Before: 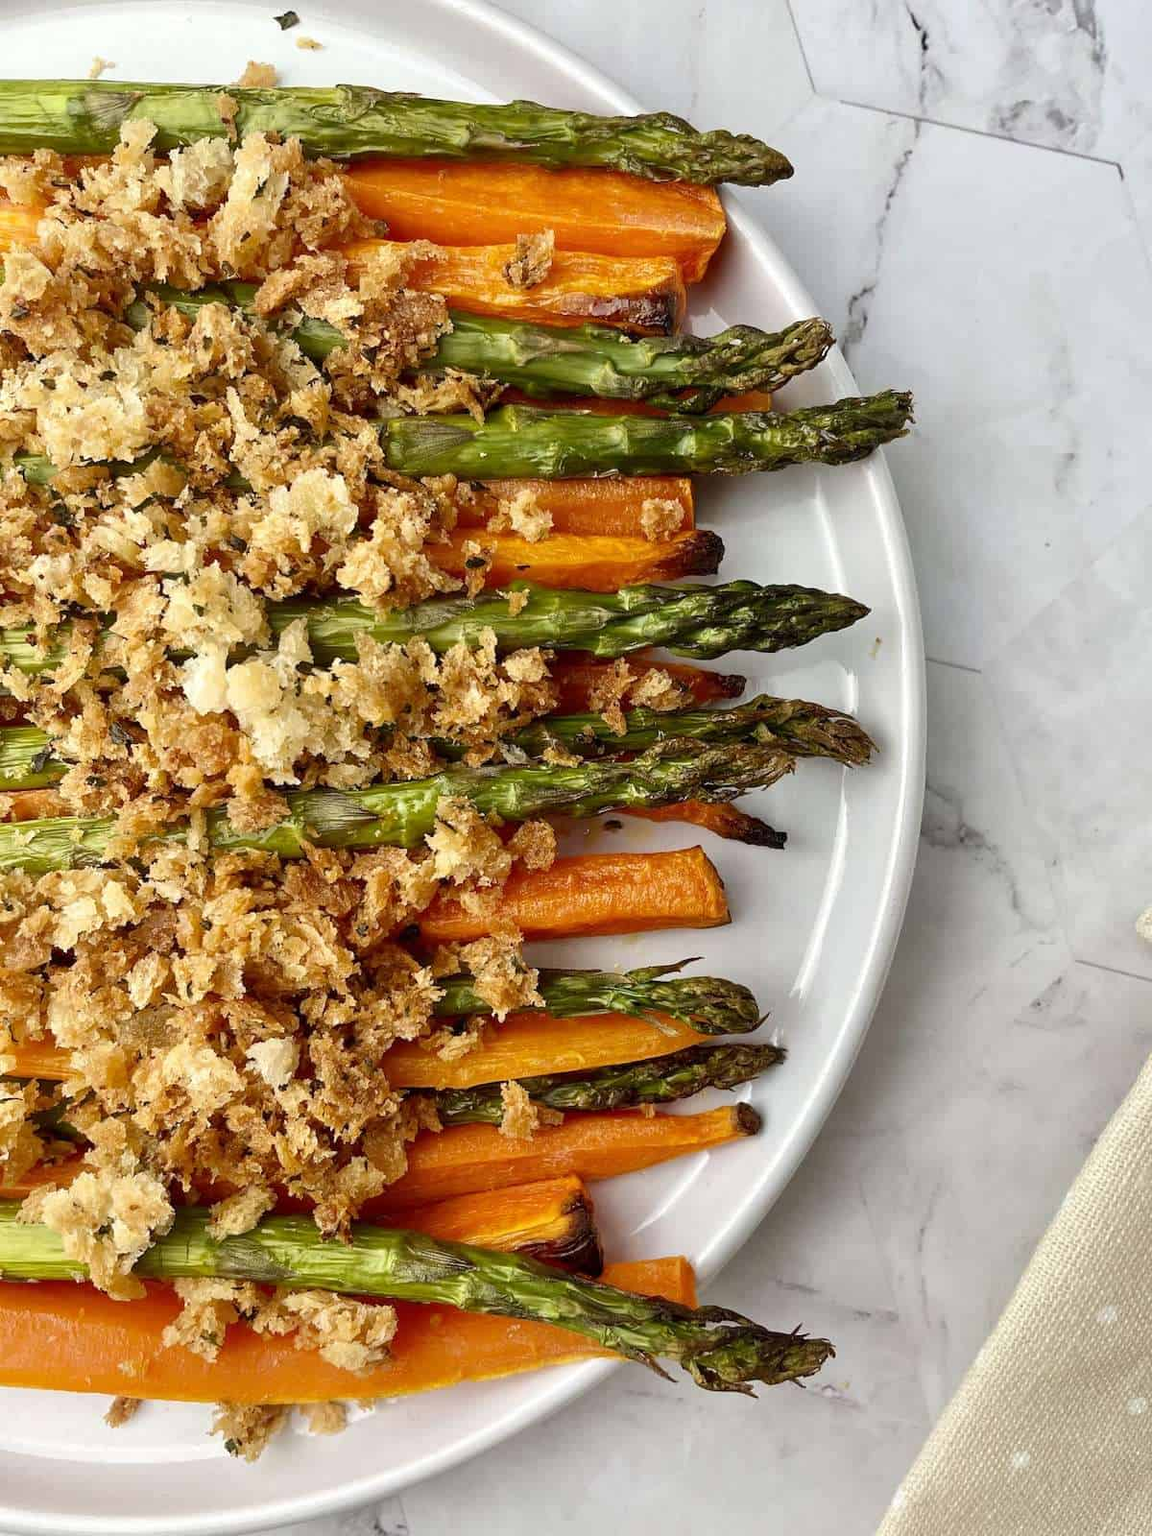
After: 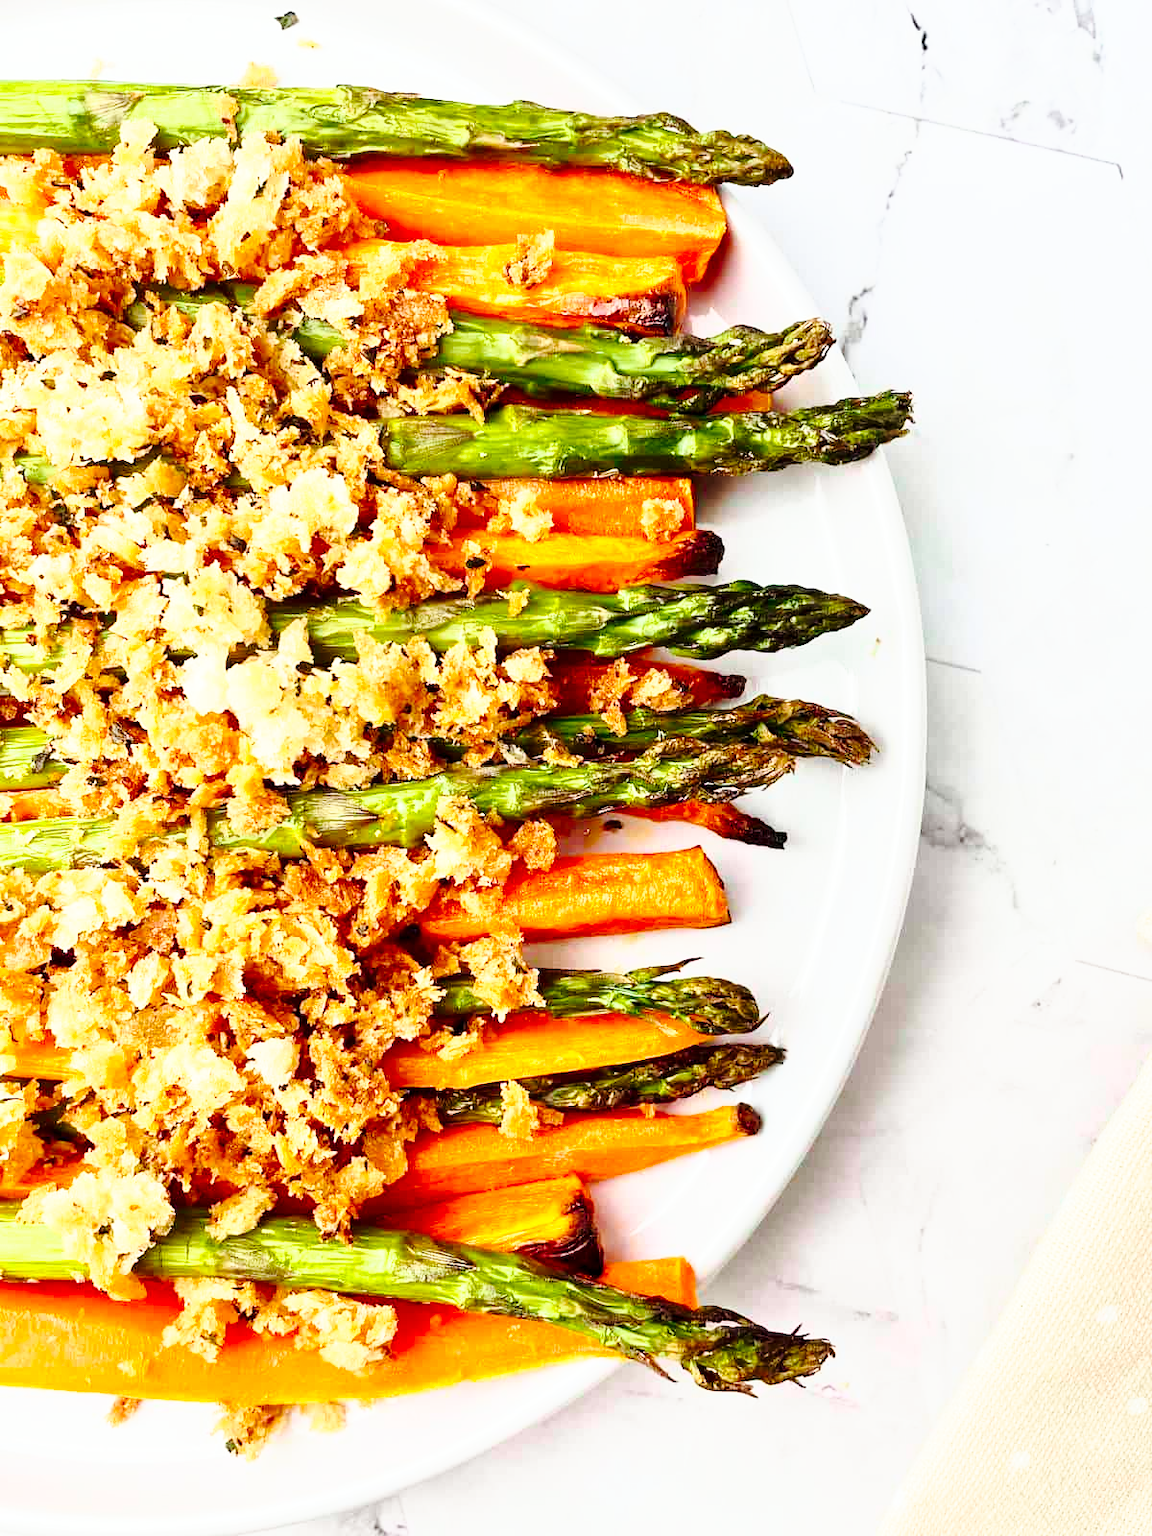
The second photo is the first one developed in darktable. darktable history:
exposure: black level correction 0.003, exposure 0.148 EV, compensate exposure bias true, compensate highlight preservation false
tone curve: curves: ch0 [(0, 0) (0.051, 0.047) (0.102, 0.099) (0.236, 0.249) (0.429, 0.473) (0.67, 0.755) (0.875, 0.948) (1, 0.985)]; ch1 [(0, 0) (0.339, 0.298) (0.402, 0.363) (0.453, 0.413) (0.485, 0.469) (0.494, 0.493) (0.504, 0.502) (0.515, 0.526) (0.563, 0.591) (0.597, 0.639) (0.834, 0.888) (1, 1)]; ch2 [(0, 0) (0.362, 0.353) (0.425, 0.439) (0.501, 0.501) (0.537, 0.538) (0.58, 0.59) (0.642, 0.669) (0.773, 0.856) (1, 1)], color space Lab, independent channels, preserve colors none
levels: mode automatic, levels [0, 0.499, 1]
base curve: curves: ch0 [(0, 0) (0.028, 0.03) (0.121, 0.232) (0.46, 0.748) (0.859, 0.968) (1, 1)], preserve colors none
